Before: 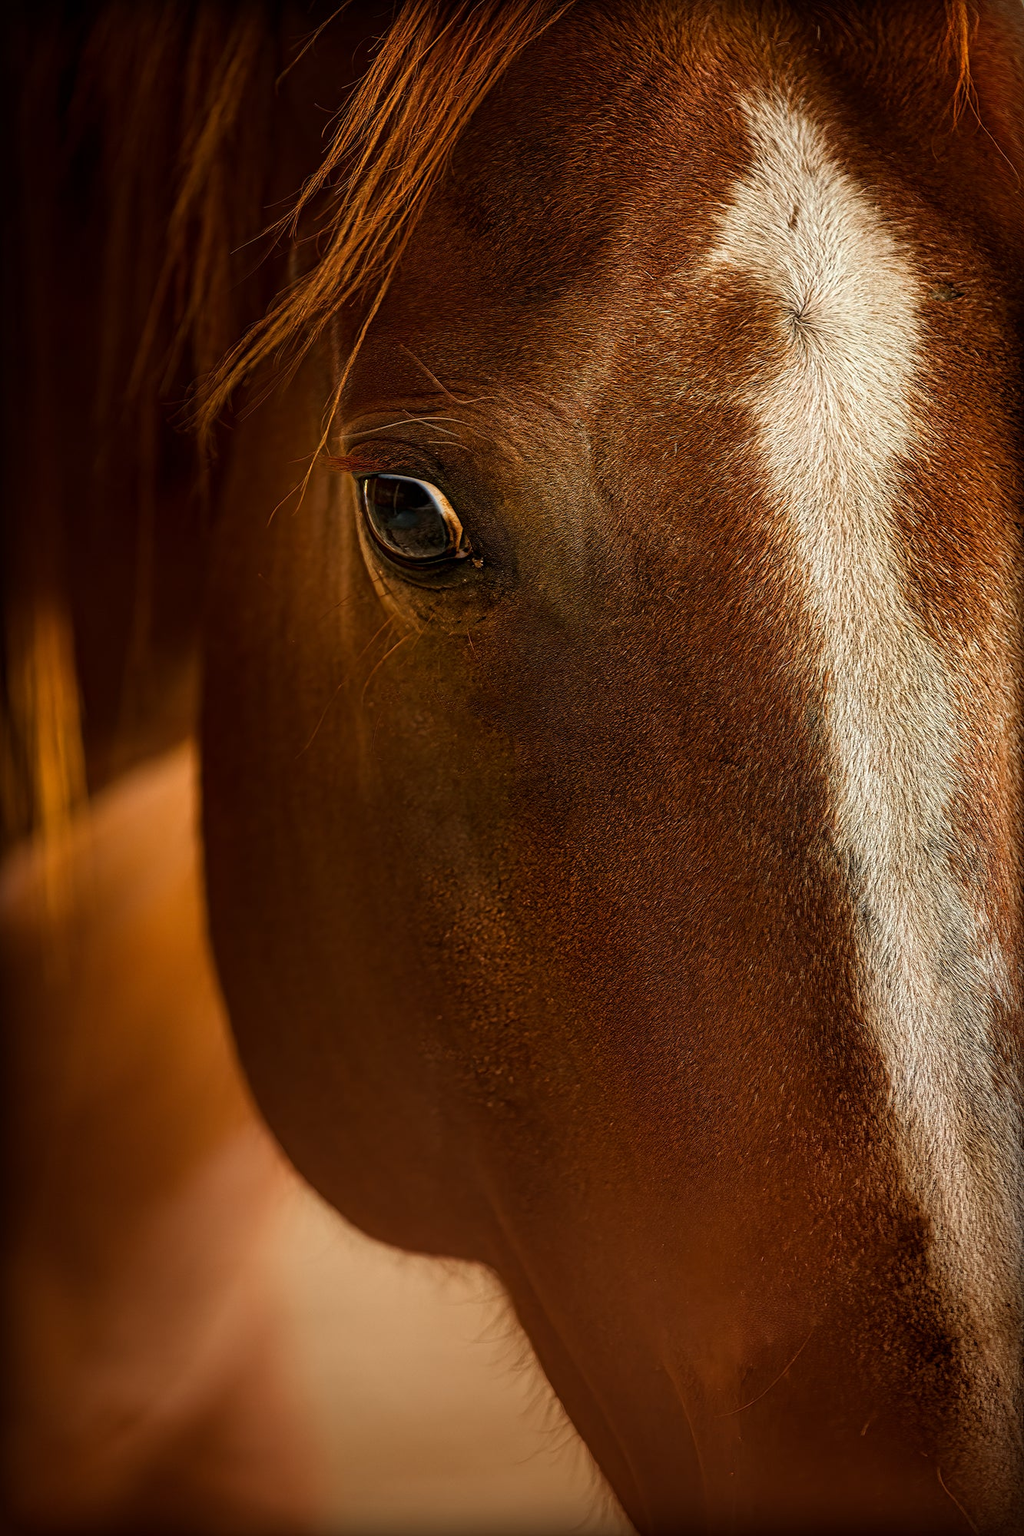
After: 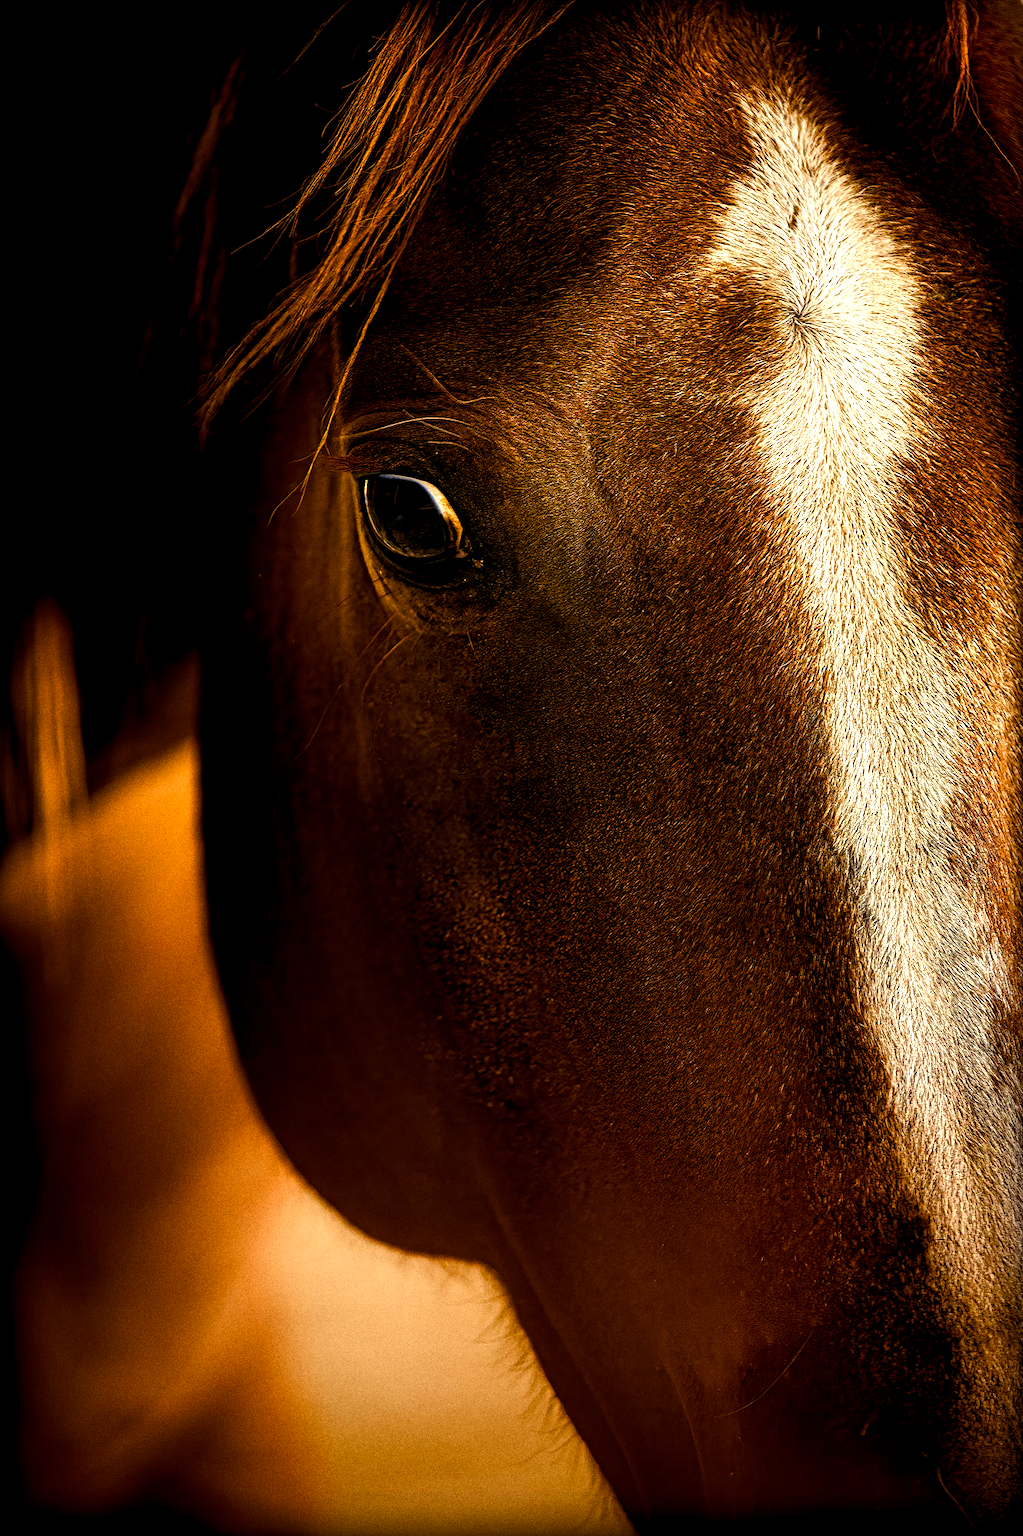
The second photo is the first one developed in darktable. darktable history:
grain: coarseness 0.09 ISO, strength 40%
color balance rgb: shadows lift › luminance -21.66%, shadows lift › chroma 6.57%, shadows lift › hue 270°, power › chroma 0.68%, power › hue 60°, highlights gain › luminance 6.08%, highlights gain › chroma 1.33%, highlights gain › hue 90°, global offset › luminance -0.87%, perceptual saturation grading › global saturation 26.86%, perceptual saturation grading › highlights -28.39%, perceptual saturation grading › mid-tones 15.22%, perceptual saturation grading › shadows 33.98%, perceptual brilliance grading › highlights 10%, perceptual brilliance grading › mid-tones 5%
tone equalizer: -8 EV -0.417 EV, -7 EV -0.389 EV, -6 EV -0.333 EV, -5 EV -0.222 EV, -3 EV 0.222 EV, -2 EV 0.333 EV, -1 EV 0.389 EV, +0 EV 0.417 EV, edges refinement/feathering 500, mask exposure compensation -1.57 EV, preserve details no
